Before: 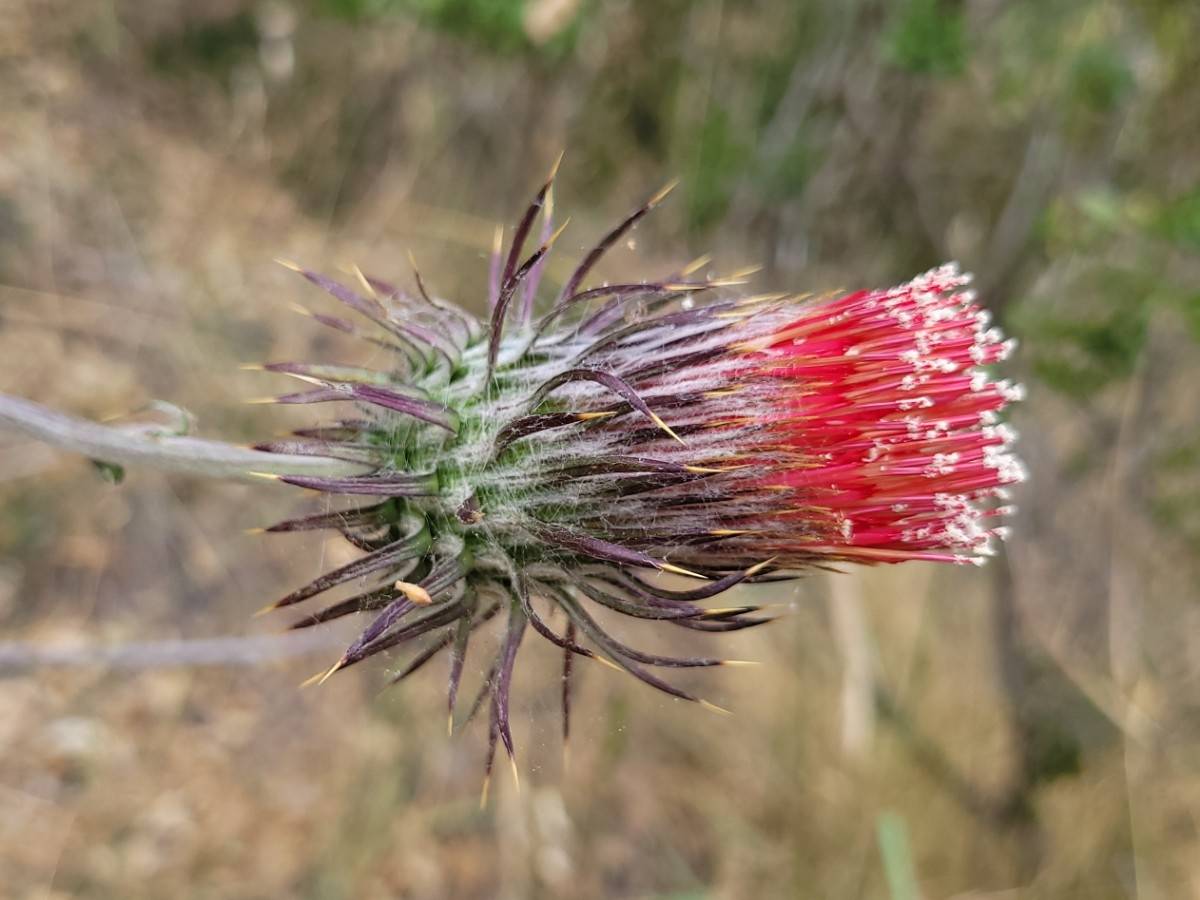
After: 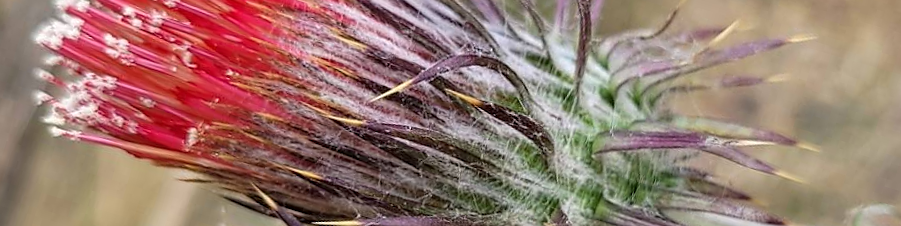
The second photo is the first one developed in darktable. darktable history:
crop and rotate: angle 16.12°, top 30.835%, bottom 35.653%
sharpen: radius 0.969, amount 0.604
